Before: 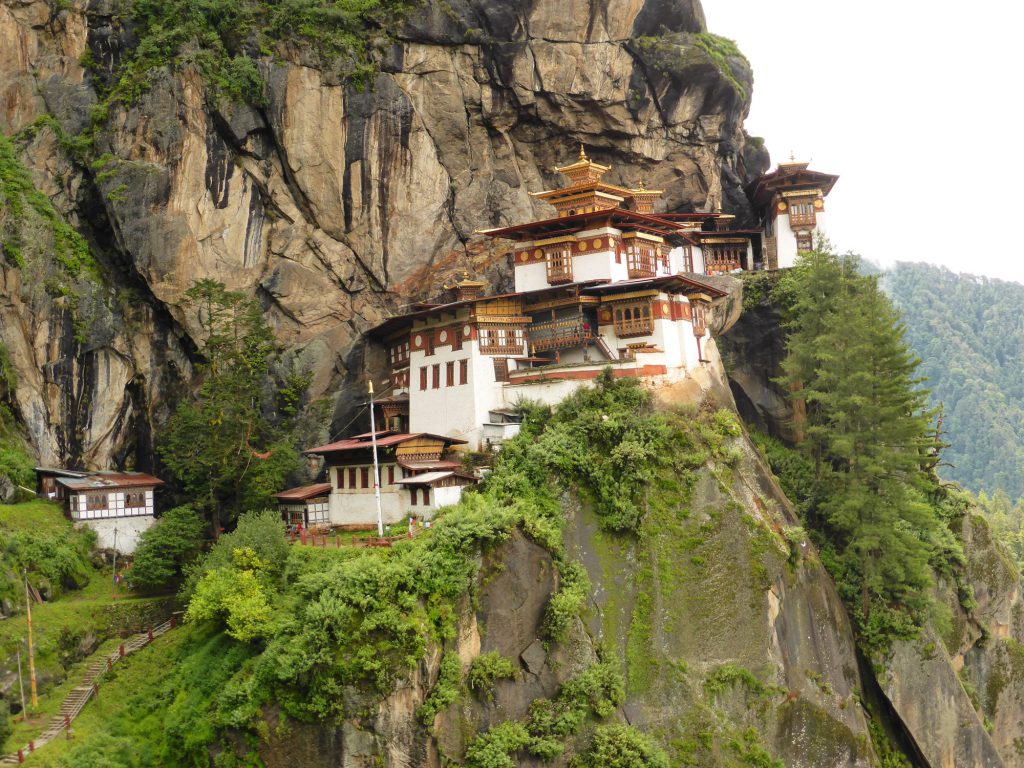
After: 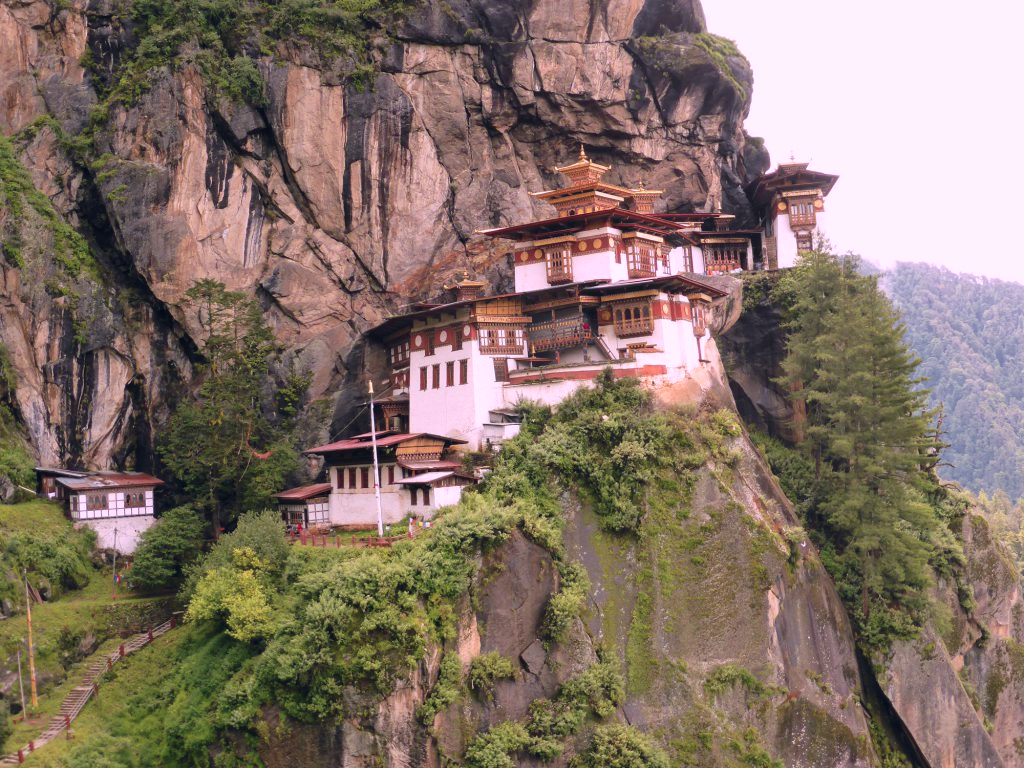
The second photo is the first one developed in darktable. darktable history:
color balance rgb: shadows lift › hue 87.51°, highlights gain › chroma 1.62%, highlights gain › hue 55.1°, global offset › chroma 0.06%, global offset › hue 253.66°, linear chroma grading › global chroma 0.5%
color correction: highlights a* 15.46, highlights b* -20.56
